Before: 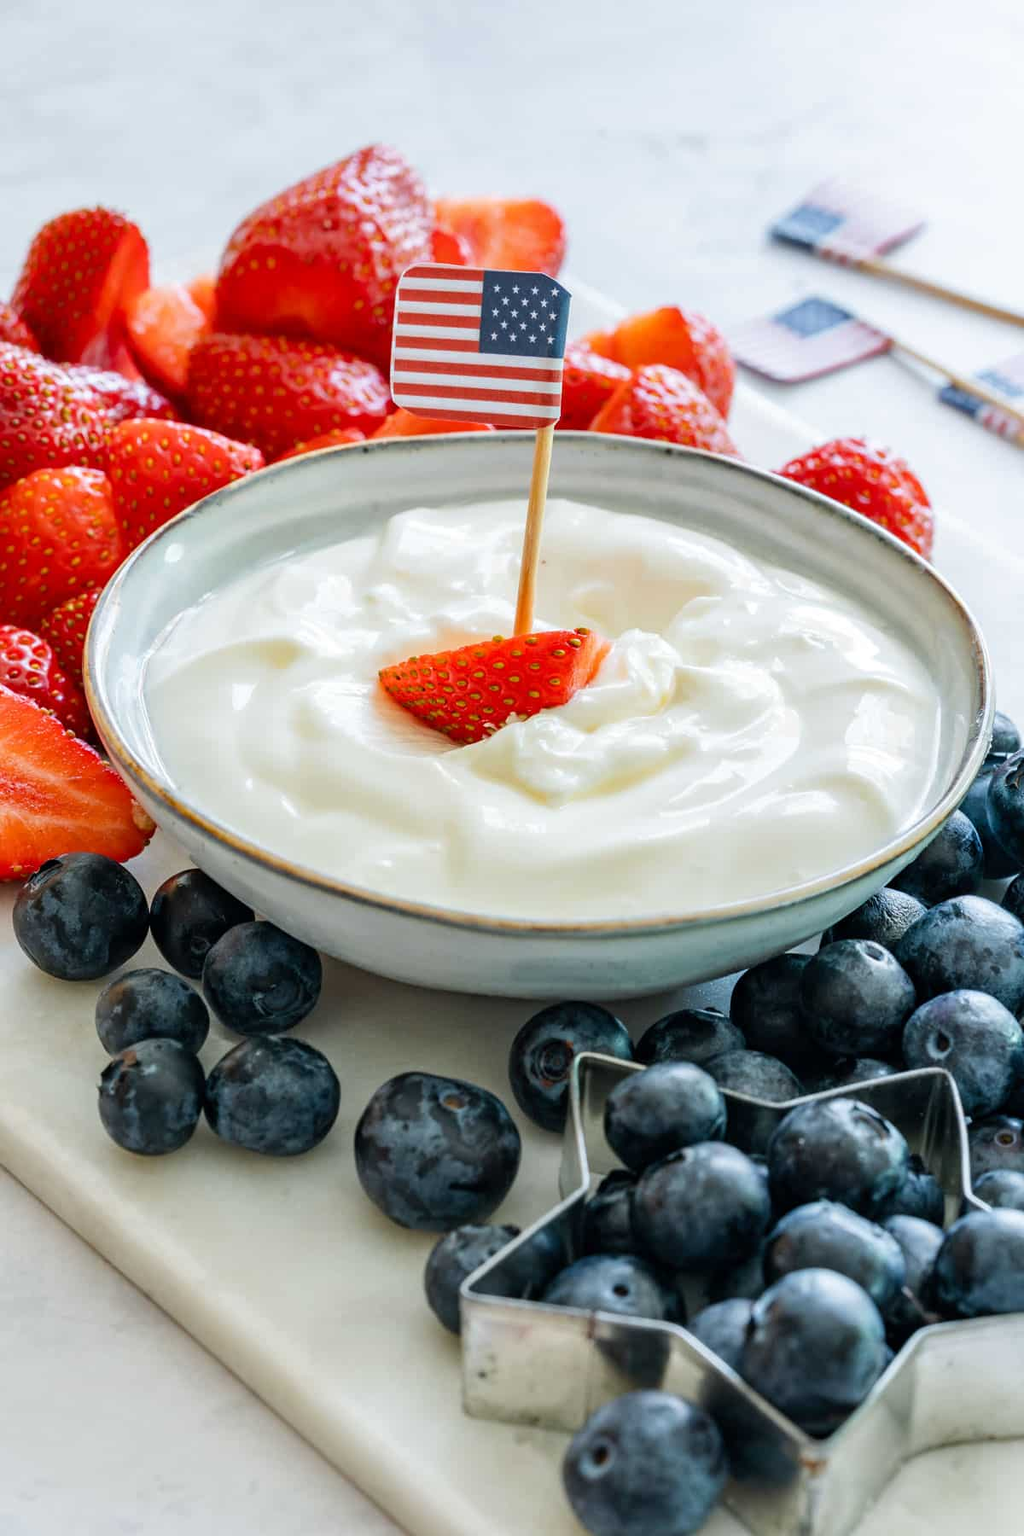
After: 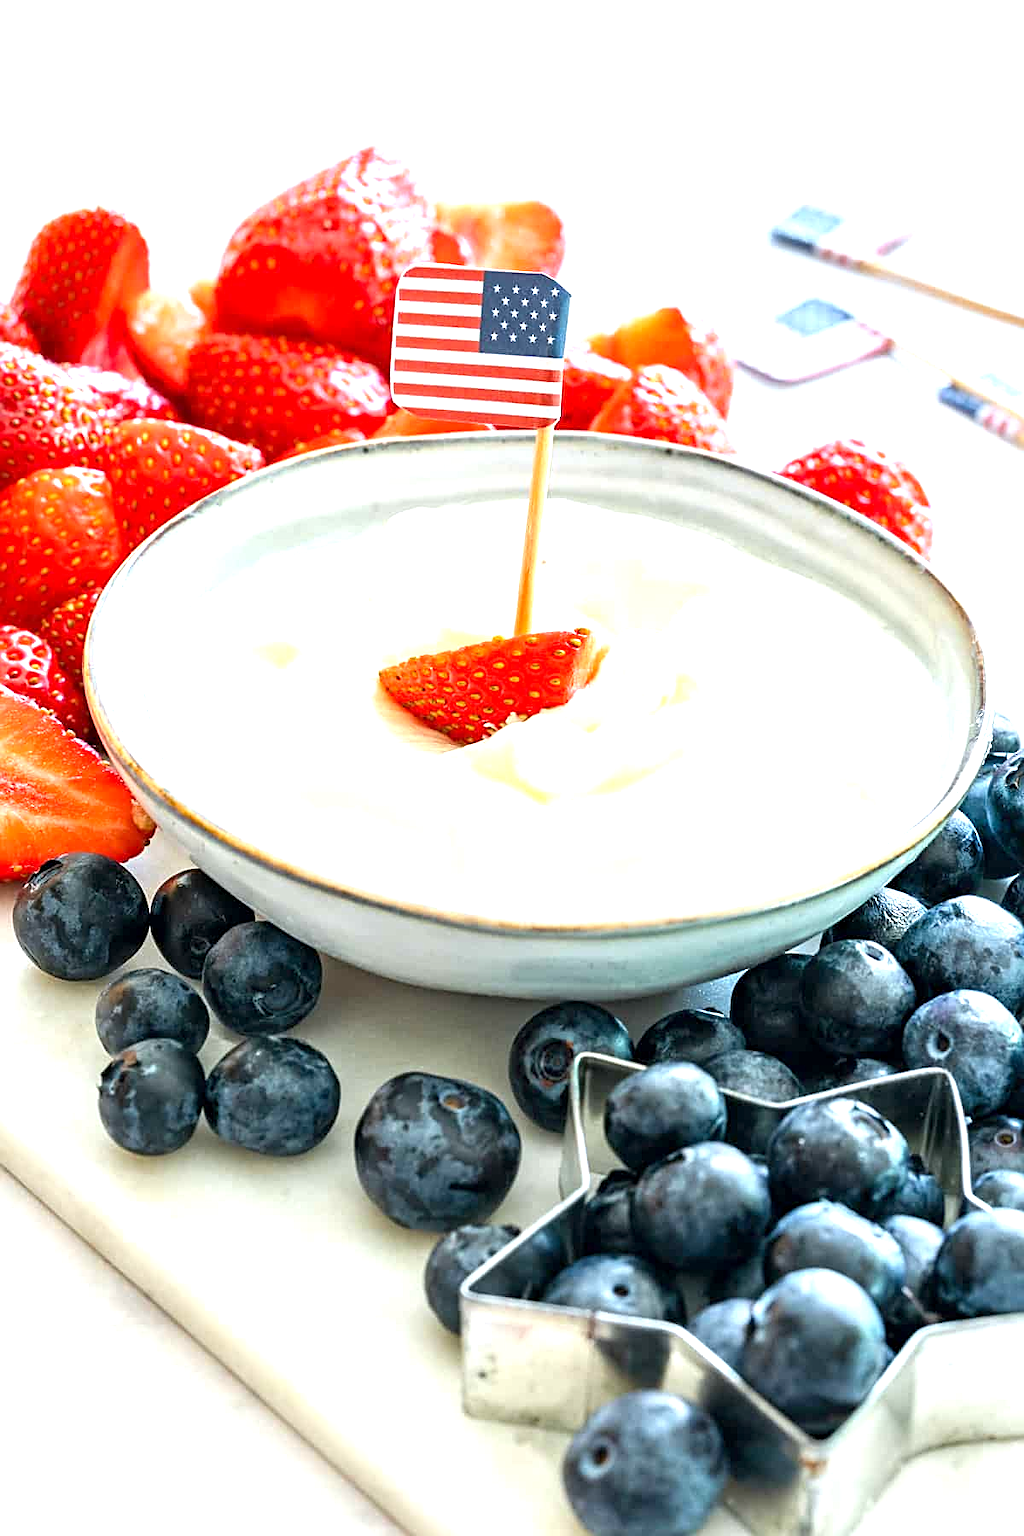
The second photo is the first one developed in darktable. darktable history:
exposure: black level correction 0.001, exposure 1.127 EV, compensate highlight preservation false
sharpen: on, module defaults
